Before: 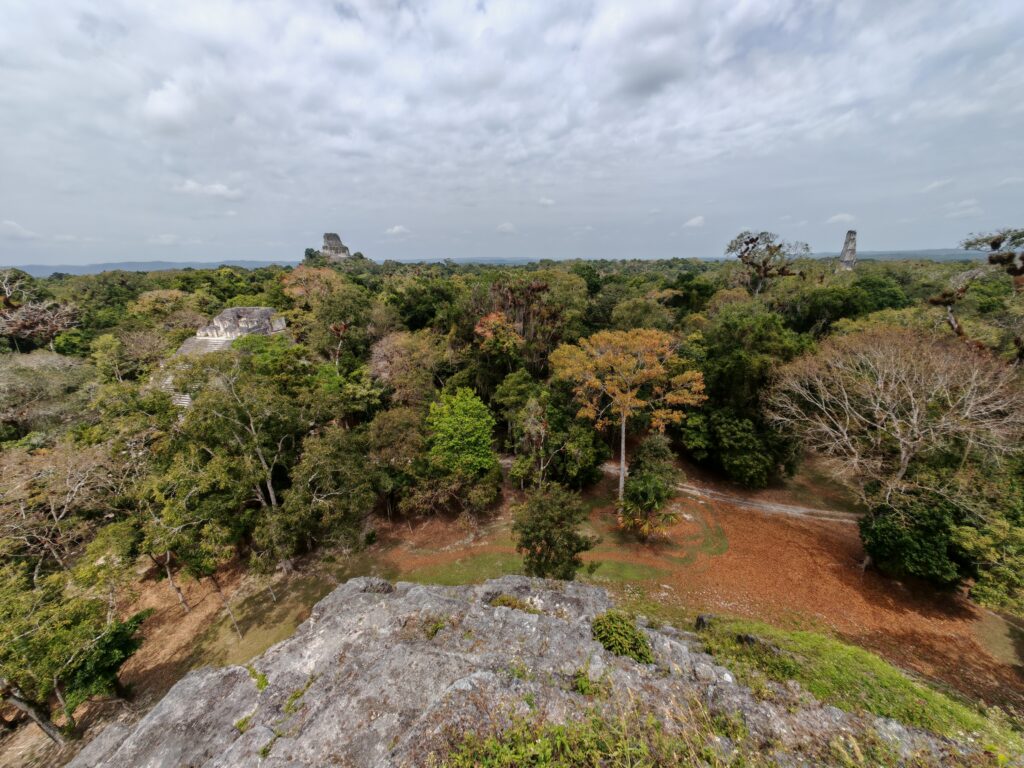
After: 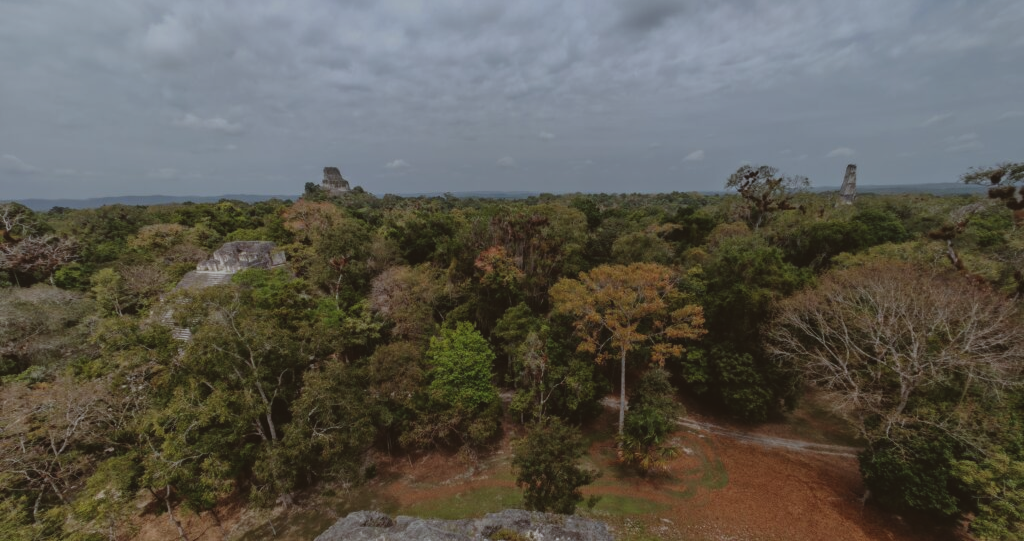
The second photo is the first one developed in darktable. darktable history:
crop and rotate: top 8.716%, bottom 20.836%
color correction: highlights a* -3.21, highlights b* -6.78, shadows a* 3.04, shadows b* 5.63
exposure: black level correction -0.017, exposure -1.089 EV, compensate exposure bias true, compensate highlight preservation false
